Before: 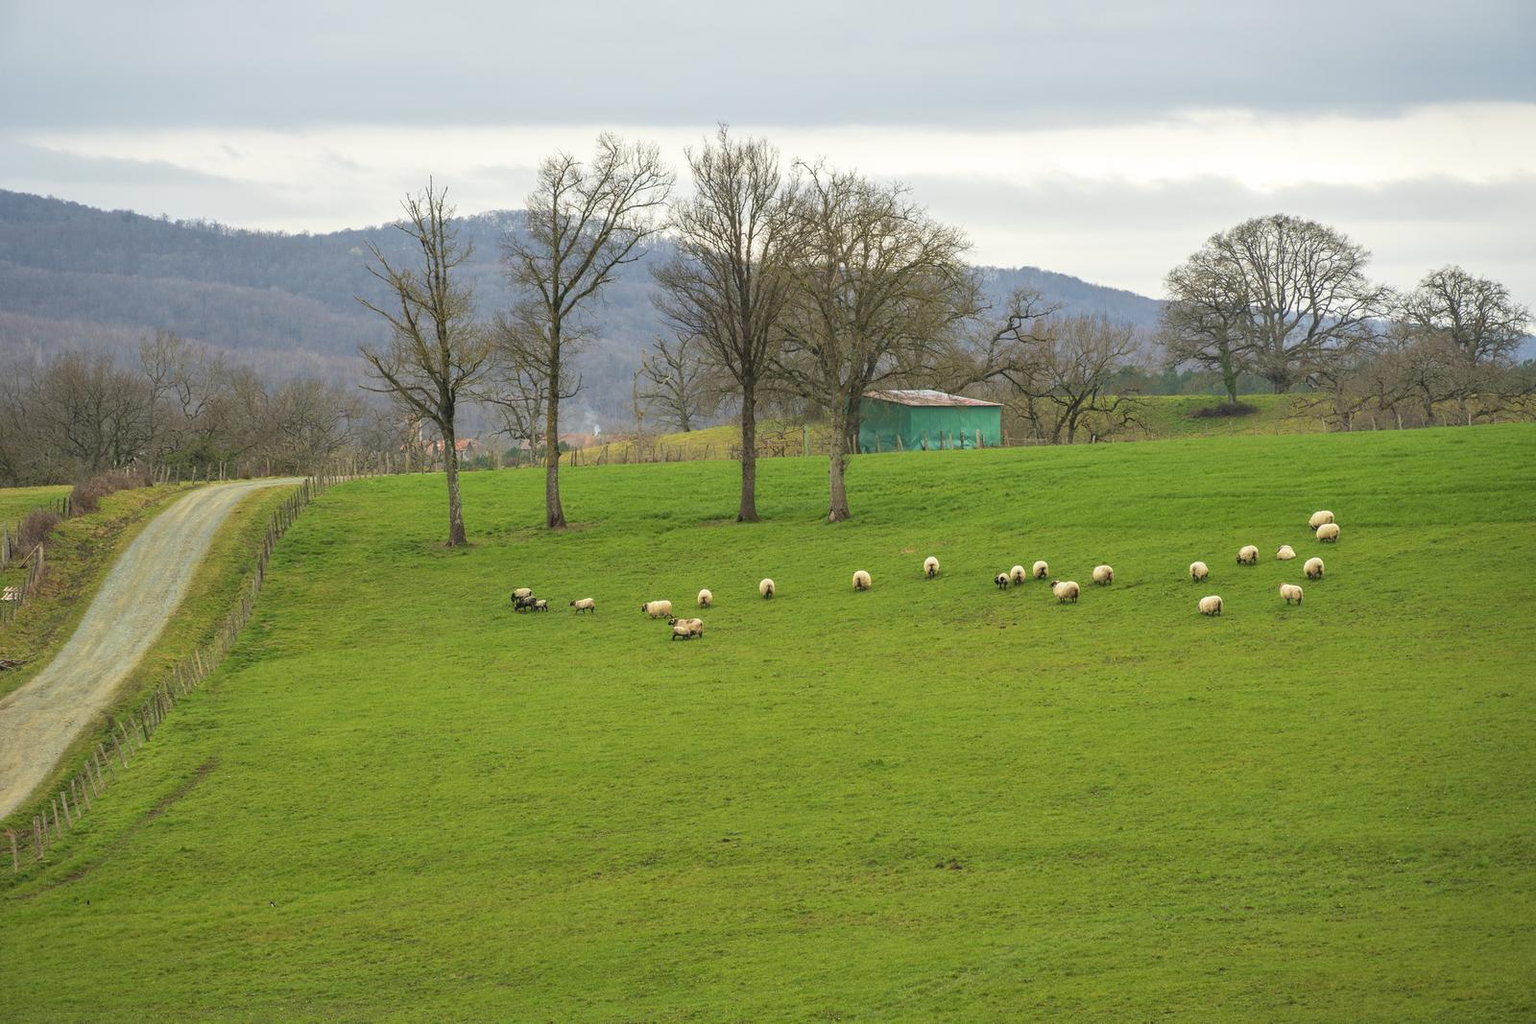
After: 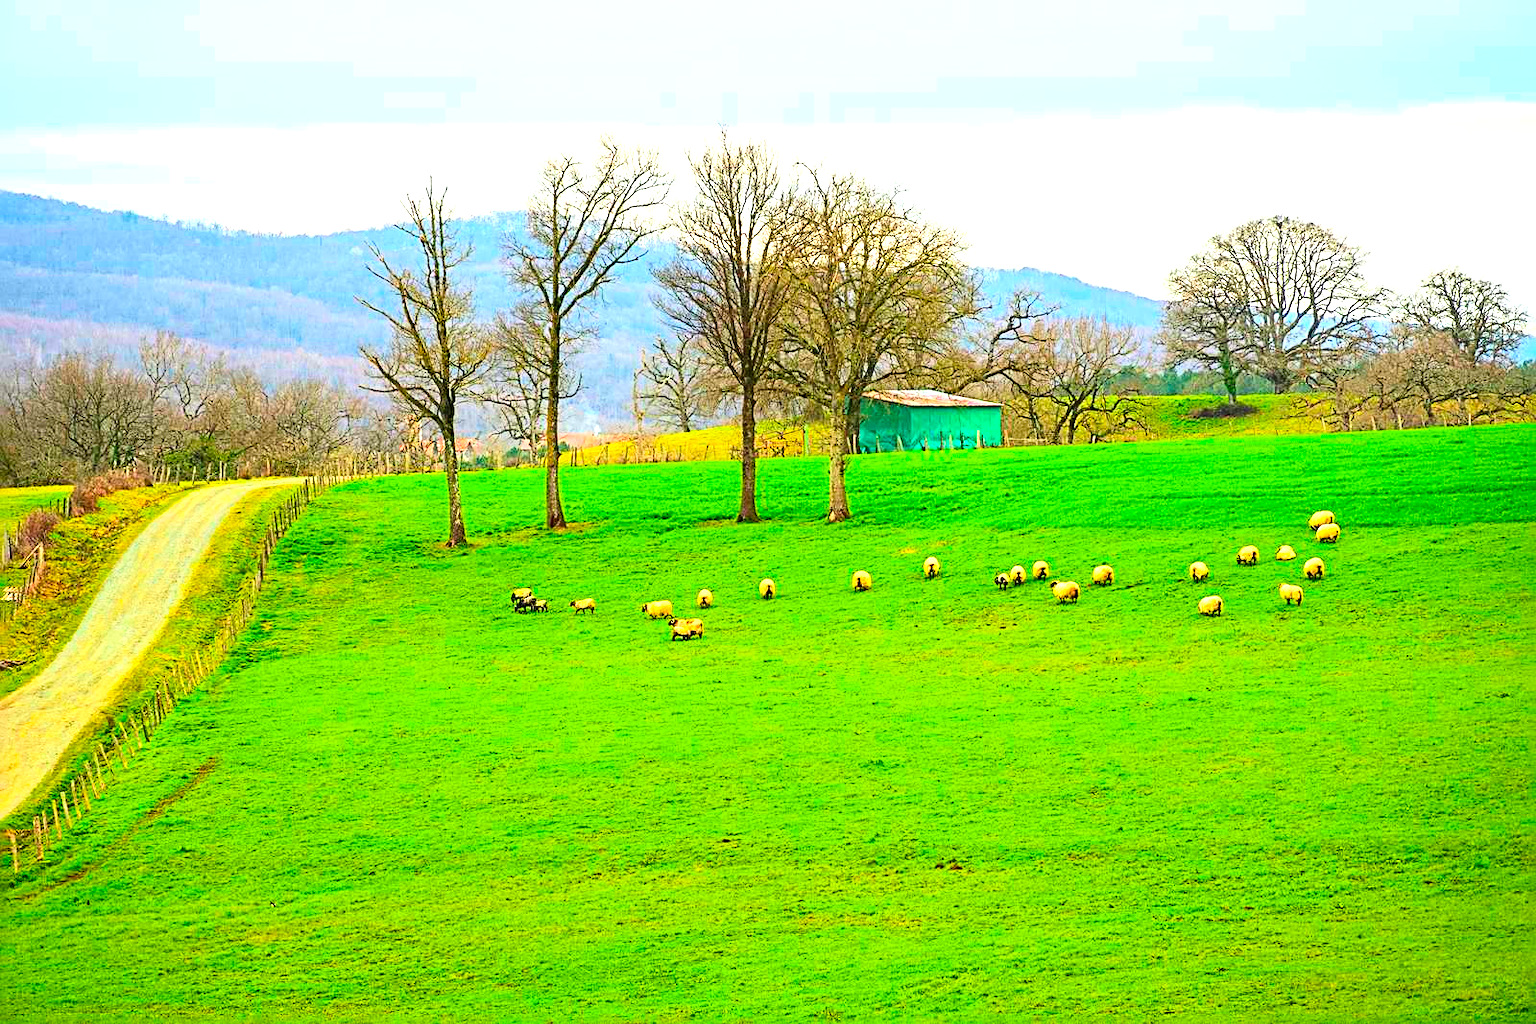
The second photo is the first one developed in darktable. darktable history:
exposure: black level correction 0, exposure 1 EV, compensate exposure bias true, compensate highlight preservation false
color balance rgb: perceptual saturation grading › global saturation 10%, global vibrance 20%
contrast brightness saturation: contrast 0.26, brightness 0.02, saturation 0.87
sharpen: radius 3.025, amount 0.757
